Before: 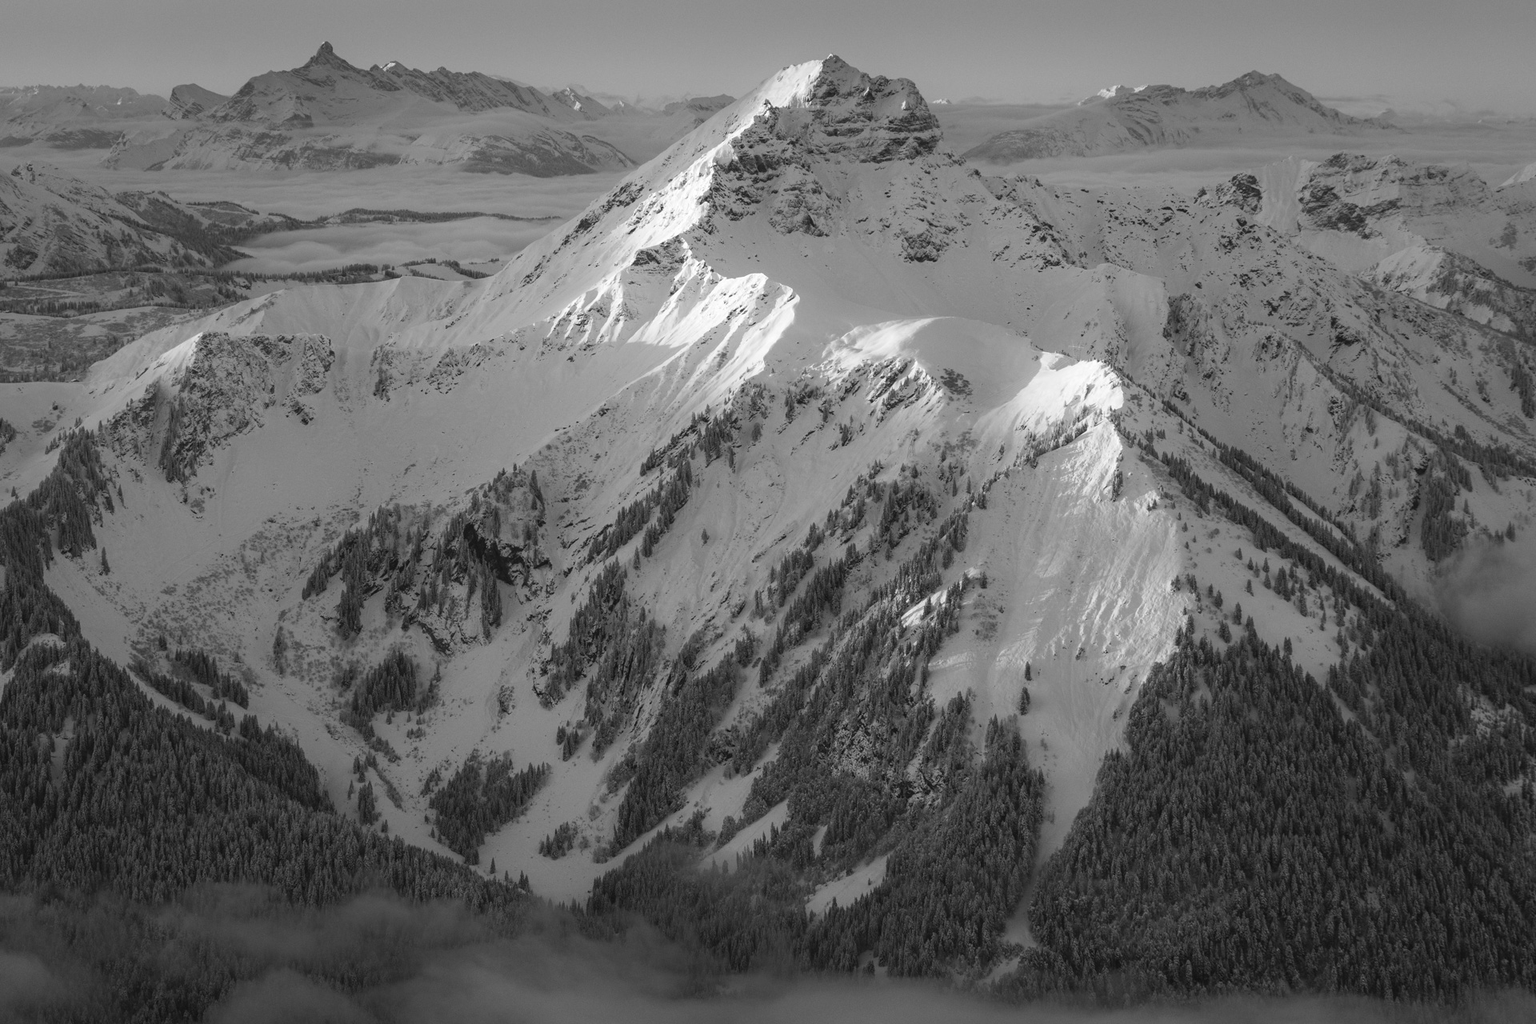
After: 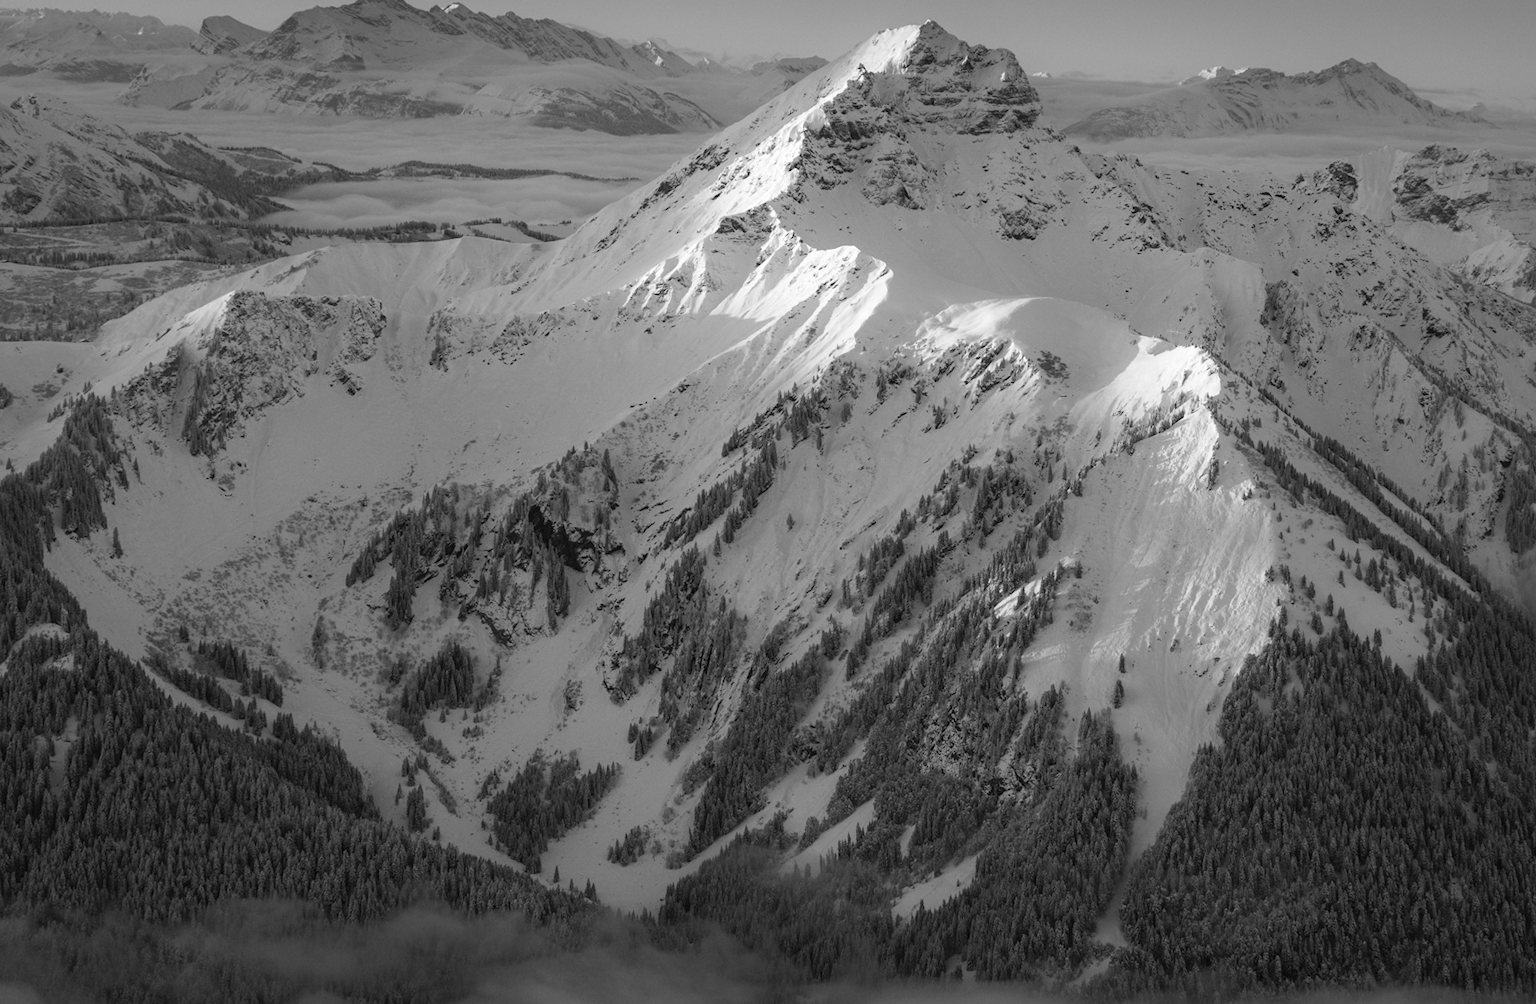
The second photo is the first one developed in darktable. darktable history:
crop: right 4.126%, bottom 0.031%
color zones: curves: ch0 [(0, 0.5) (0.125, 0.4) (0.25, 0.5) (0.375, 0.4) (0.5, 0.4) (0.625, 0.6) (0.75, 0.6) (0.875, 0.5)]; ch1 [(0, 0.35) (0.125, 0.45) (0.25, 0.35) (0.375, 0.35) (0.5, 0.35) (0.625, 0.35) (0.75, 0.45) (0.875, 0.35)]; ch2 [(0, 0.6) (0.125, 0.5) (0.25, 0.5) (0.375, 0.6) (0.5, 0.6) (0.625, 0.5) (0.75, 0.5) (0.875, 0.5)]
tone equalizer: on, module defaults
rotate and perspective: rotation 0.679°, lens shift (horizontal) 0.136, crop left 0.009, crop right 0.991, crop top 0.078, crop bottom 0.95
